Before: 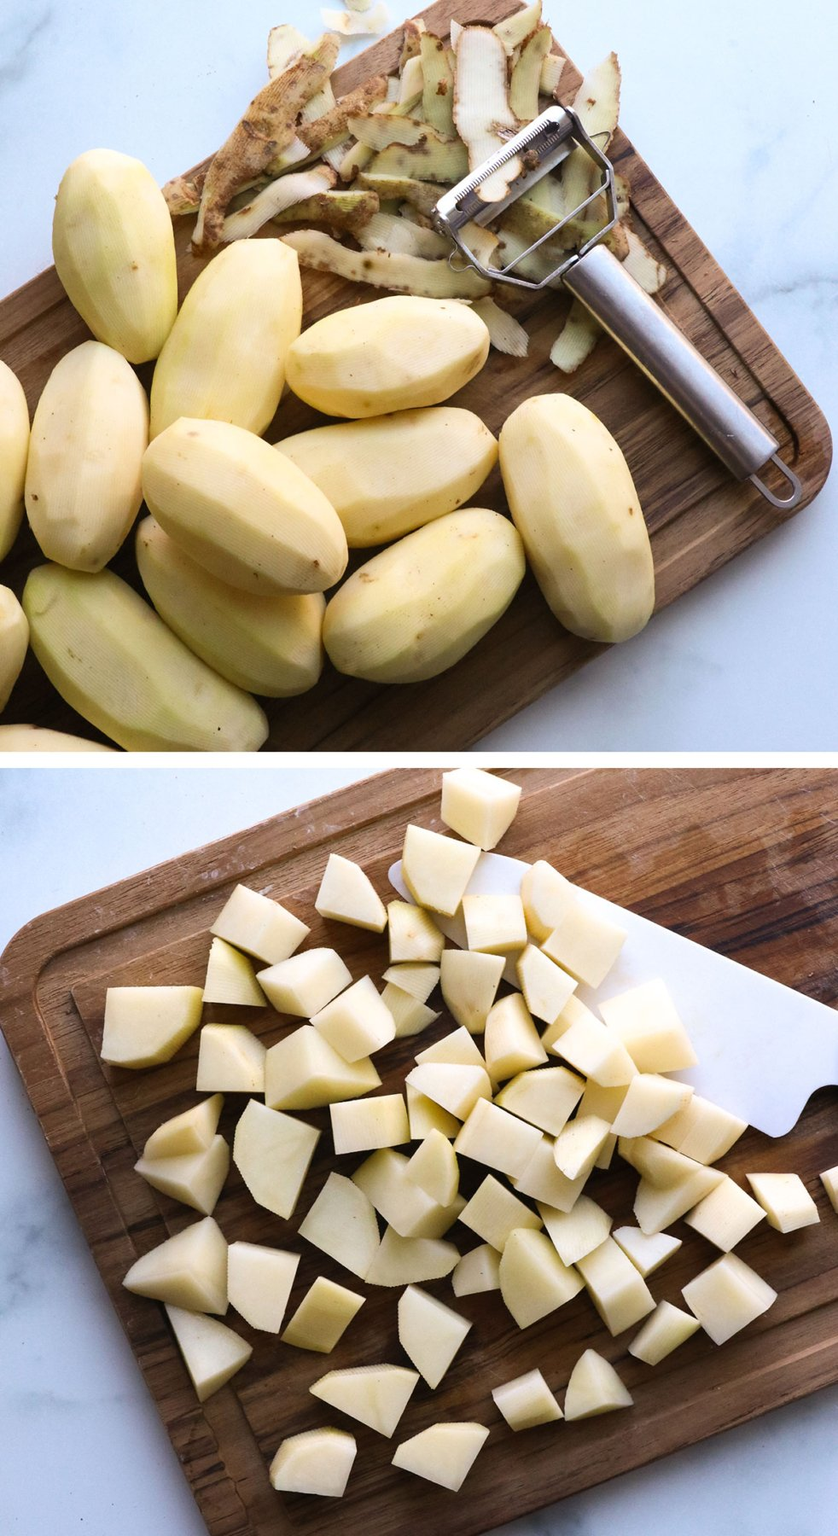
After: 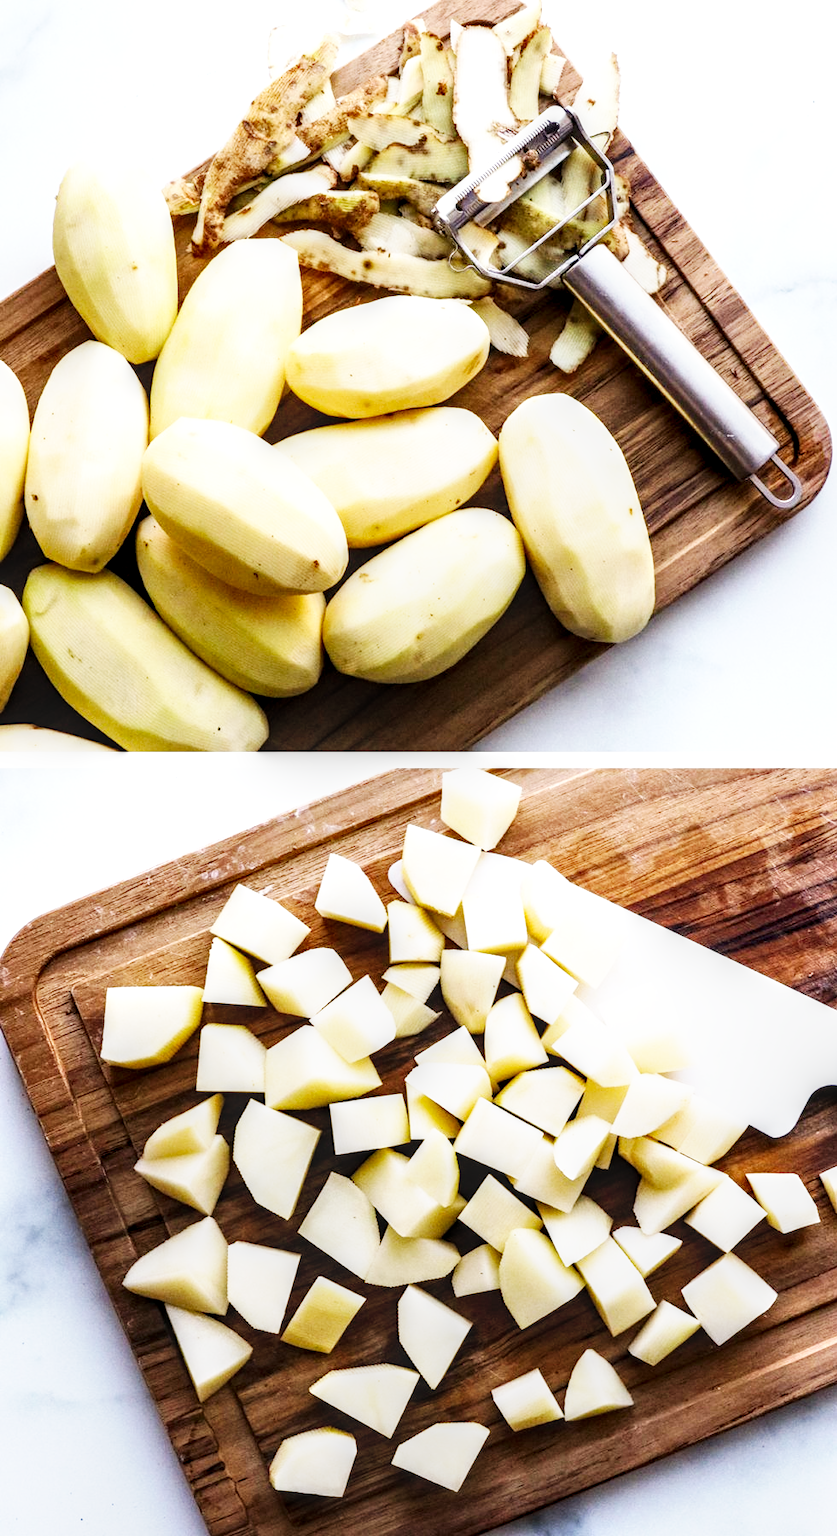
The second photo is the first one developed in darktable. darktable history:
base curve: curves: ch0 [(0, 0) (0.007, 0.004) (0.027, 0.03) (0.046, 0.07) (0.207, 0.54) (0.442, 0.872) (0.673, 0.972) (1, 1)], preserve colors none
local contrast: highlights 20%, detail 150%
